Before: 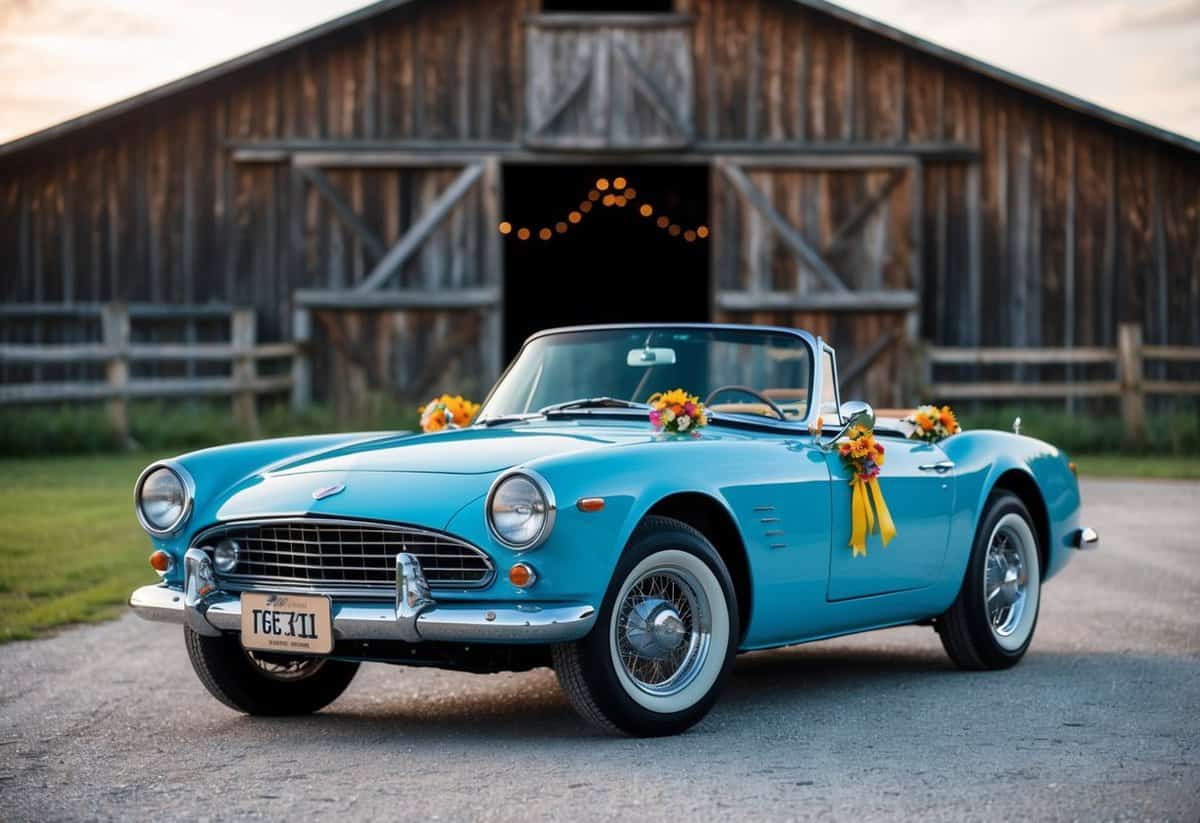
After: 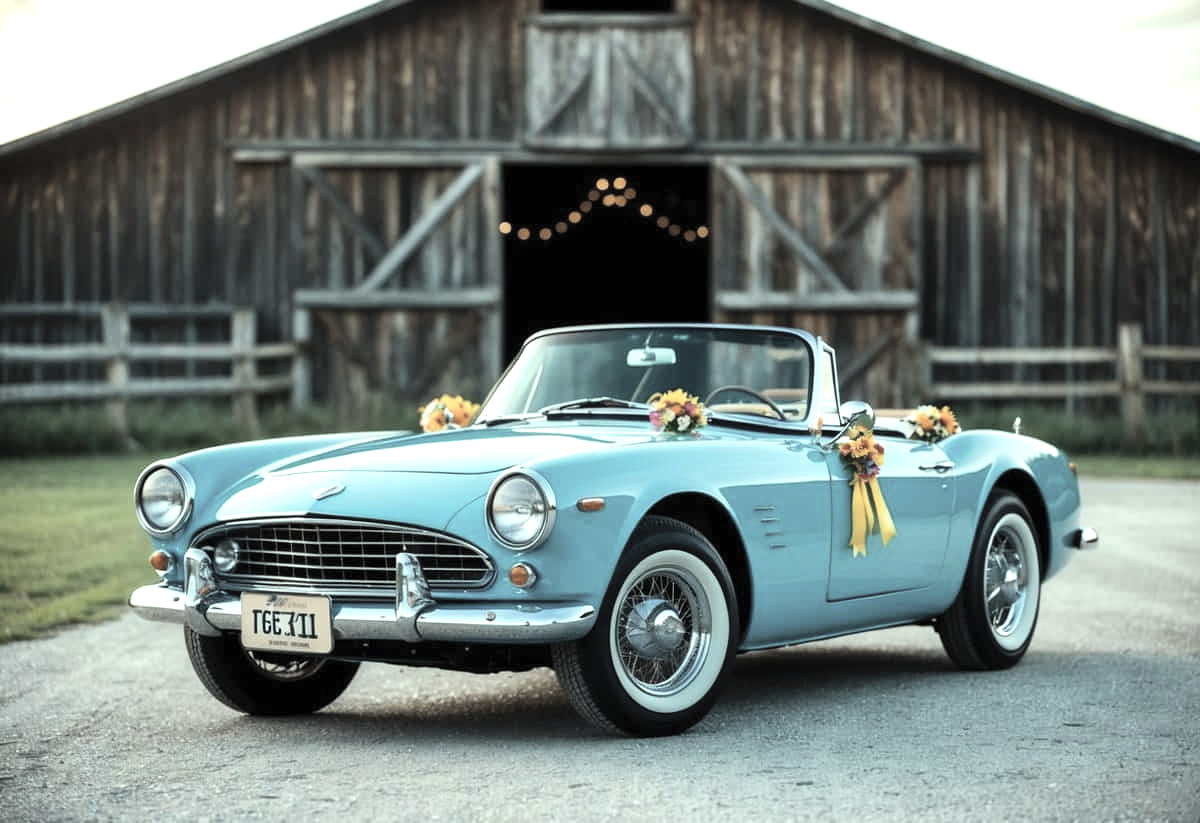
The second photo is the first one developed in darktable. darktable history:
color correction: highlights a* -8, highlights b* 3.1
tone equalizer: -8 EV -0.75 EV, -7 EV -0.7 EV, -6 EV -0.6 EV, -5 EV -0.4 EV, -3 EV 0.4 EV, -2 EV 0.6 EV, -1 EV 0.7 EV, +0 EV 0.75 EV, edges refinement/feathering 500, mask exposure compensation -1.57 EV, preserve details no
contrast brightness saturation: brightness 0.18, saturation -0.5
